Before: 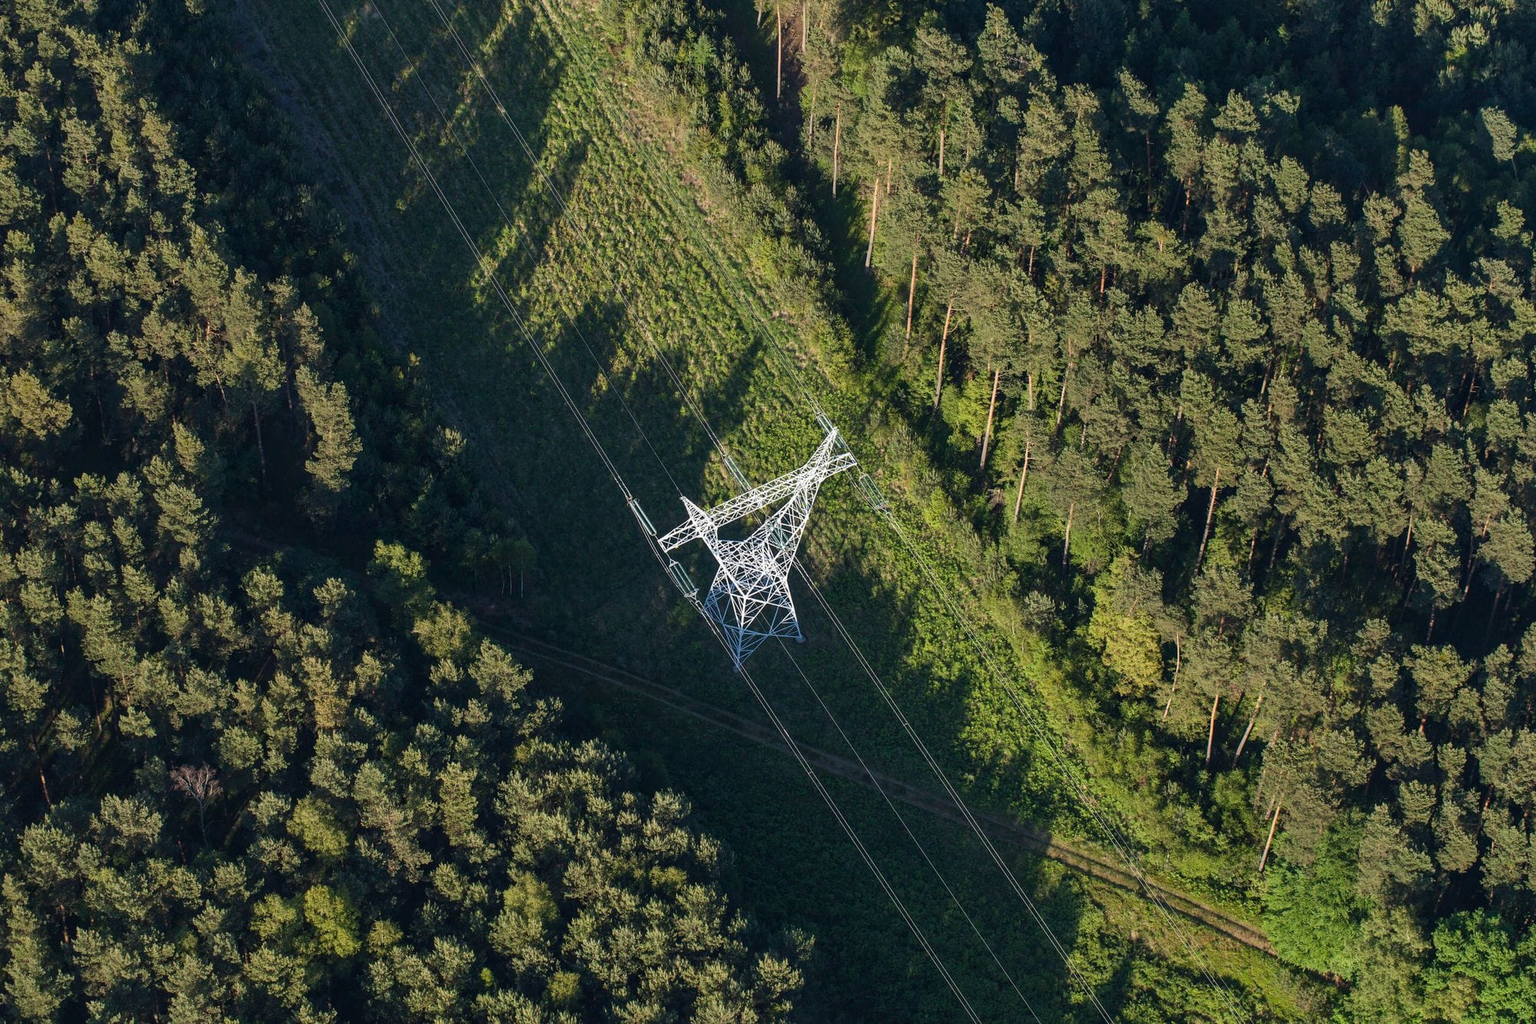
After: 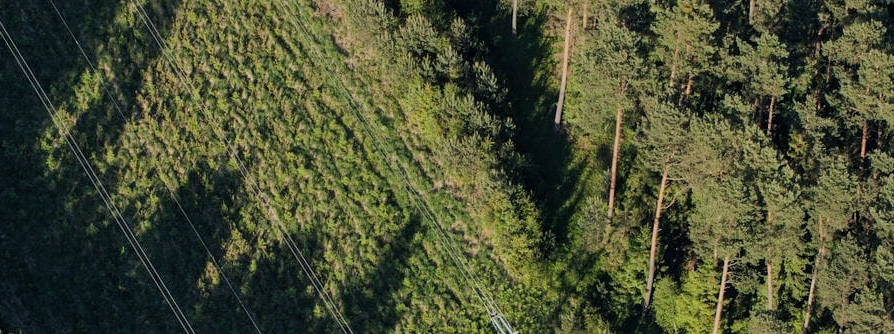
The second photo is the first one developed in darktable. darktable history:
crop: left 28.64%, top 16.832%, right 26.637%, bottom 58.055%
filmic rgb: black relative exposure -7.65 EV, white relative exposure 4.56 EV, hardness 3.61
